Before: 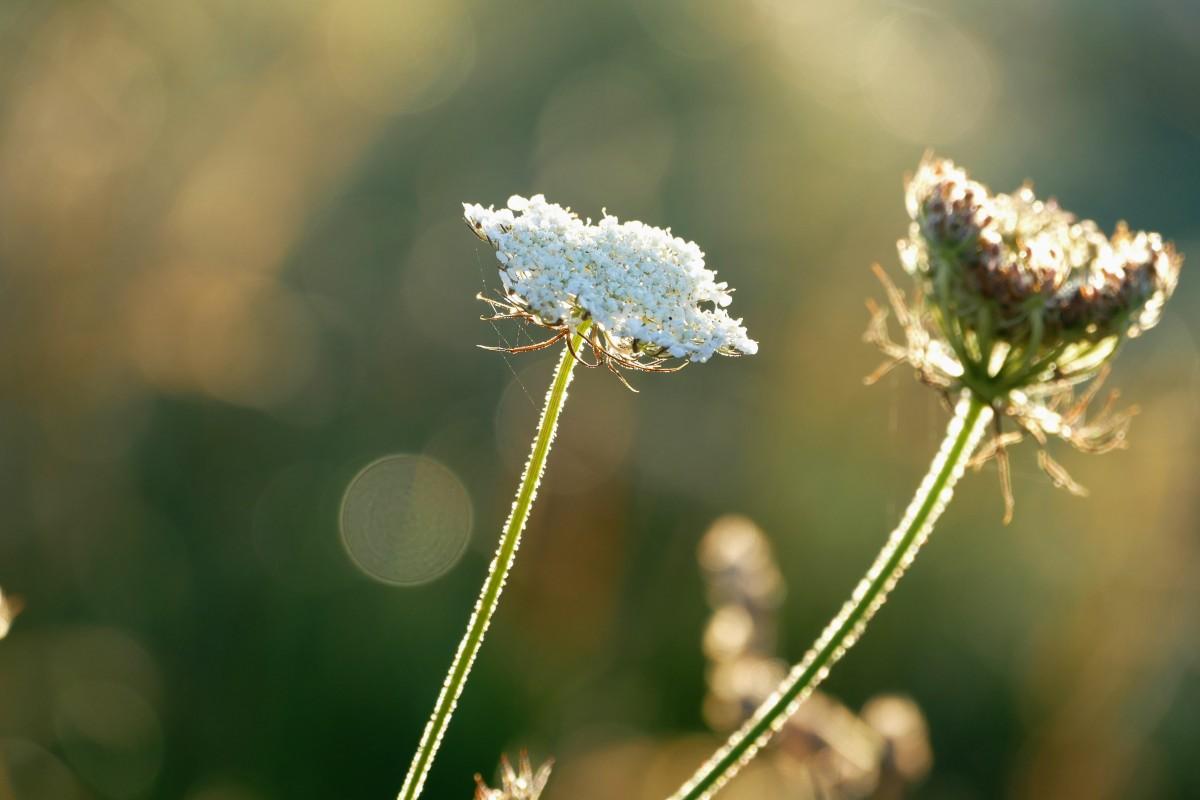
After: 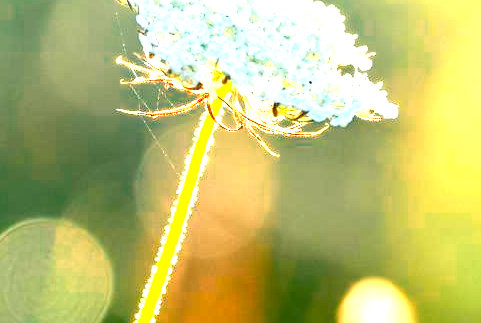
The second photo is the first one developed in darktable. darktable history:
exposure: black level correction 0, exposure 1.2 EV, compensate highlight preservation false
color zones: curves: ch0 [(0.018, 0.548) (0.197, 0.654) (0.425, 0.447) (0.605, 0.658) (0.732, 0.579)]; ch1 [(0.105, 0.531) (0.224, 0.531) (0.386, 0.39) (0.618, 0.456) (0.732, 0.456) (0.956, 0.421)]; ch2 [(0.039, 0.583) (0.215, 0.465) (0.399, 0.544) (0.465, 0.548) (0.614, 0.447) (0.724, 0.43) (0.882, 0.623) (0.956, 0.632)]
contrast brightness saturation: contrast 0.256, brightness 0.02, saturation 0.882
crop: left 30.064%, top 29.522%, right 29.837%, bottom 30.004%
